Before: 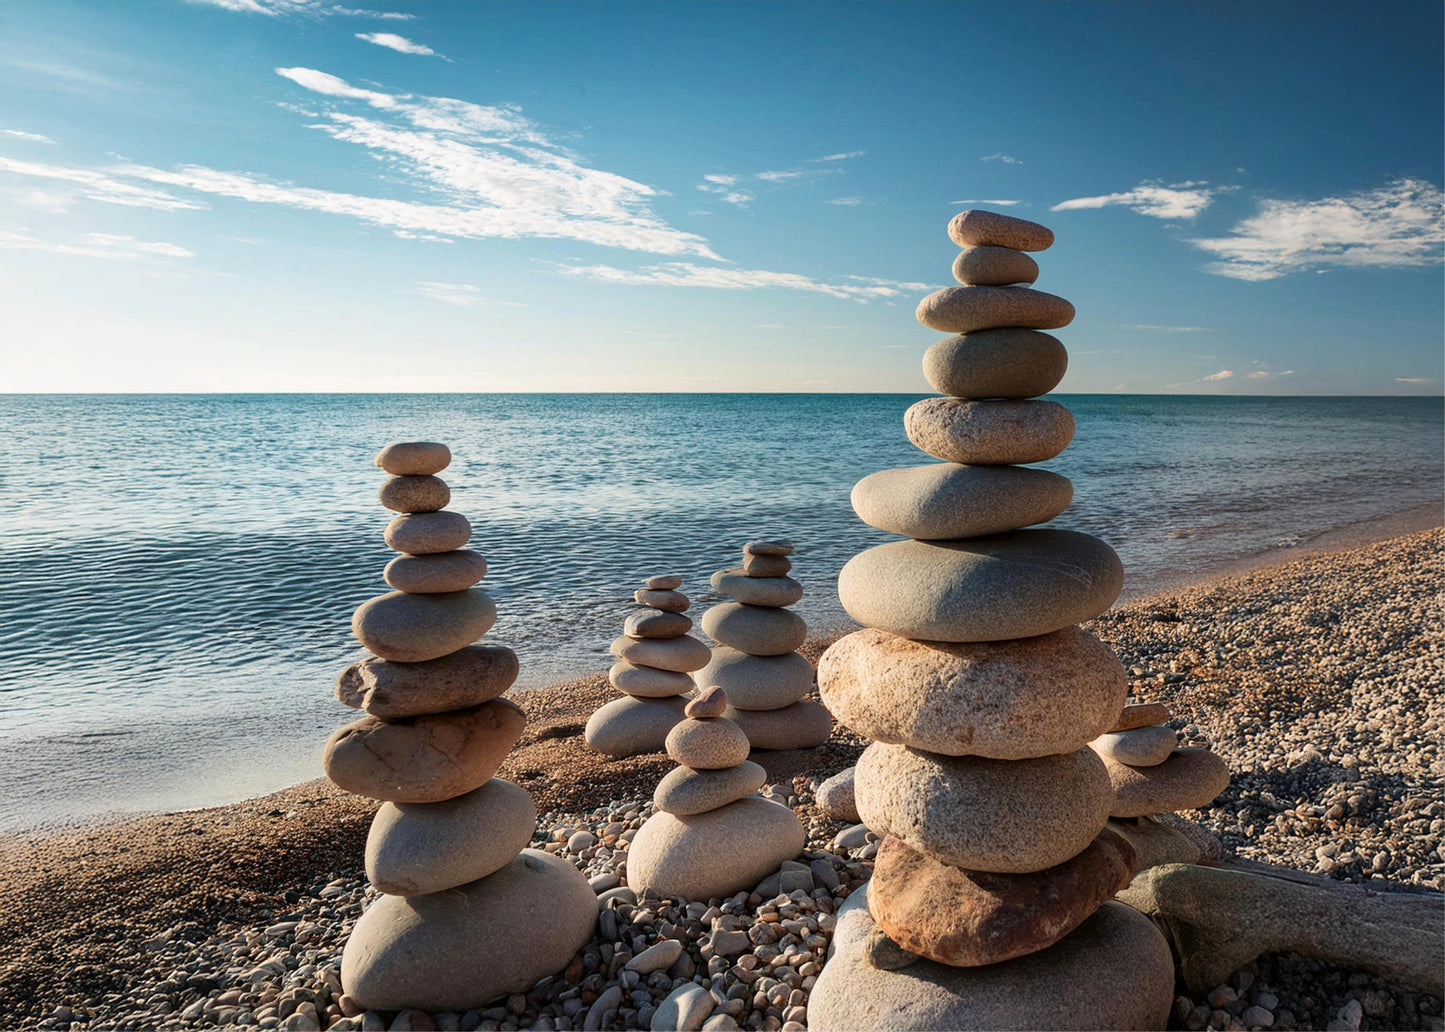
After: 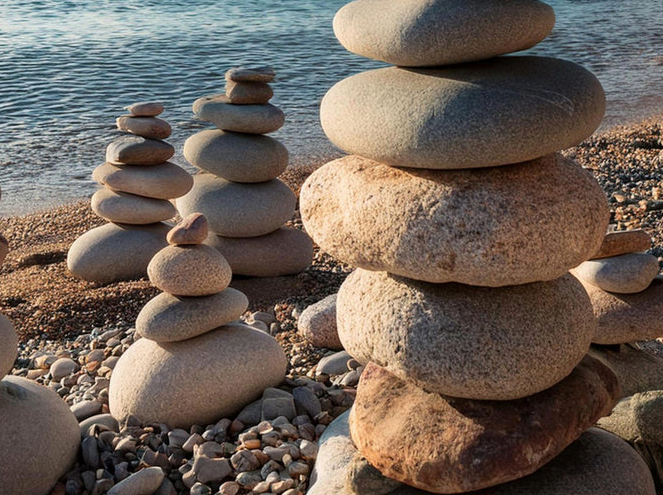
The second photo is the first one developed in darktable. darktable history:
crop: left 35.856%, top 45.895%, right 18.198%, bottom 6.126%
